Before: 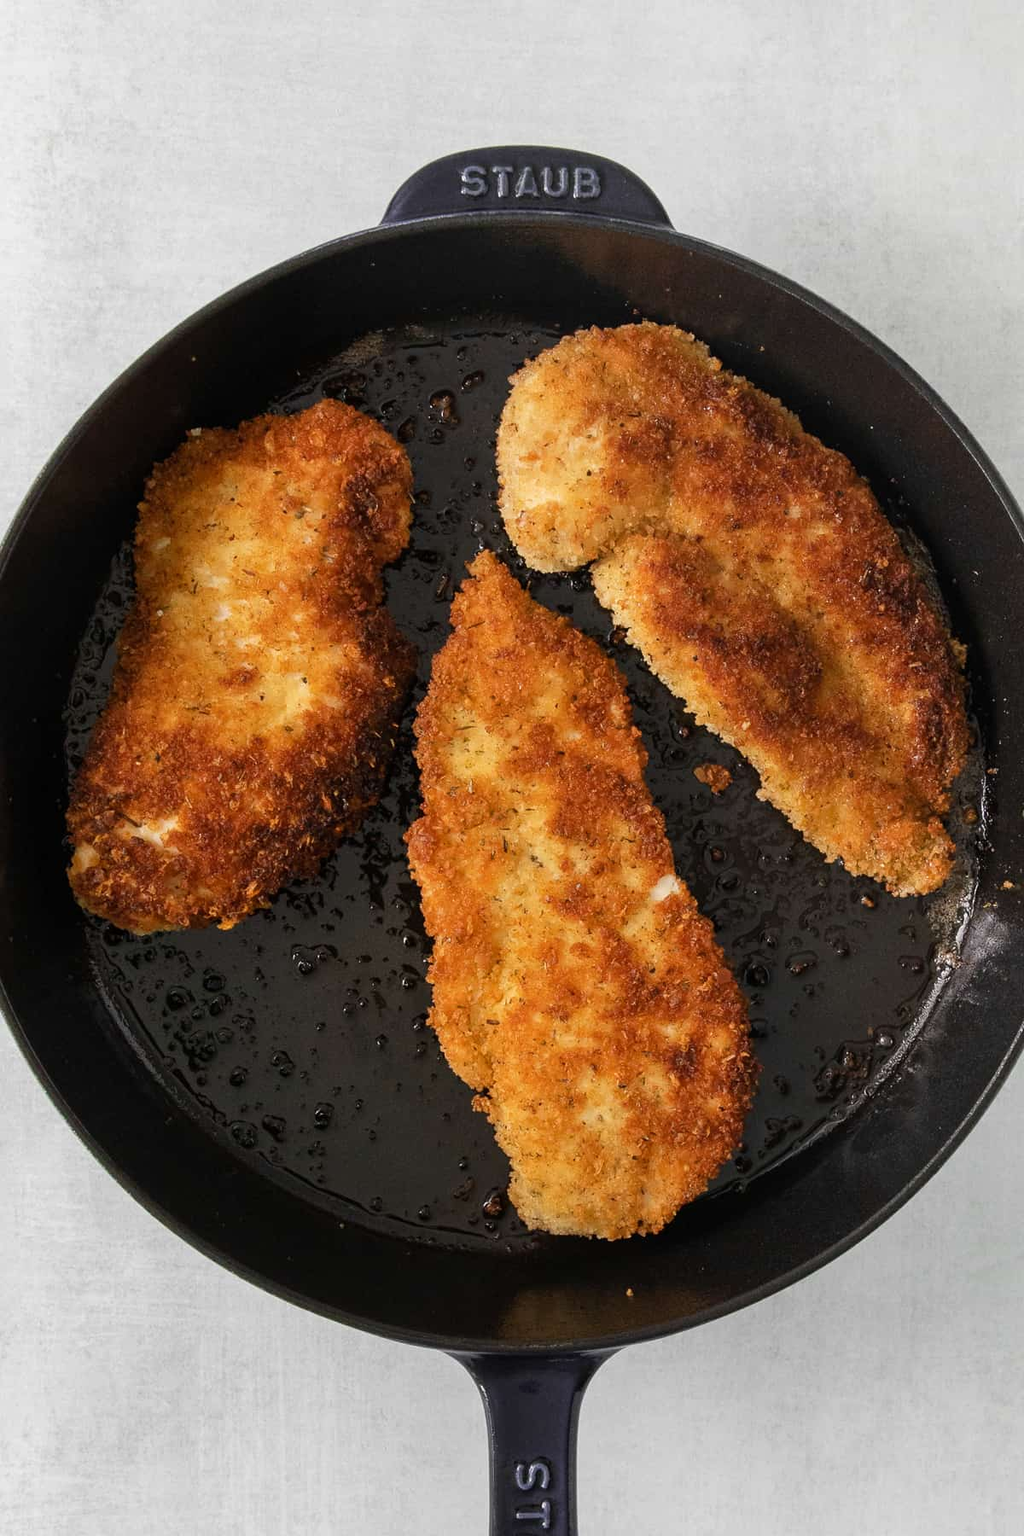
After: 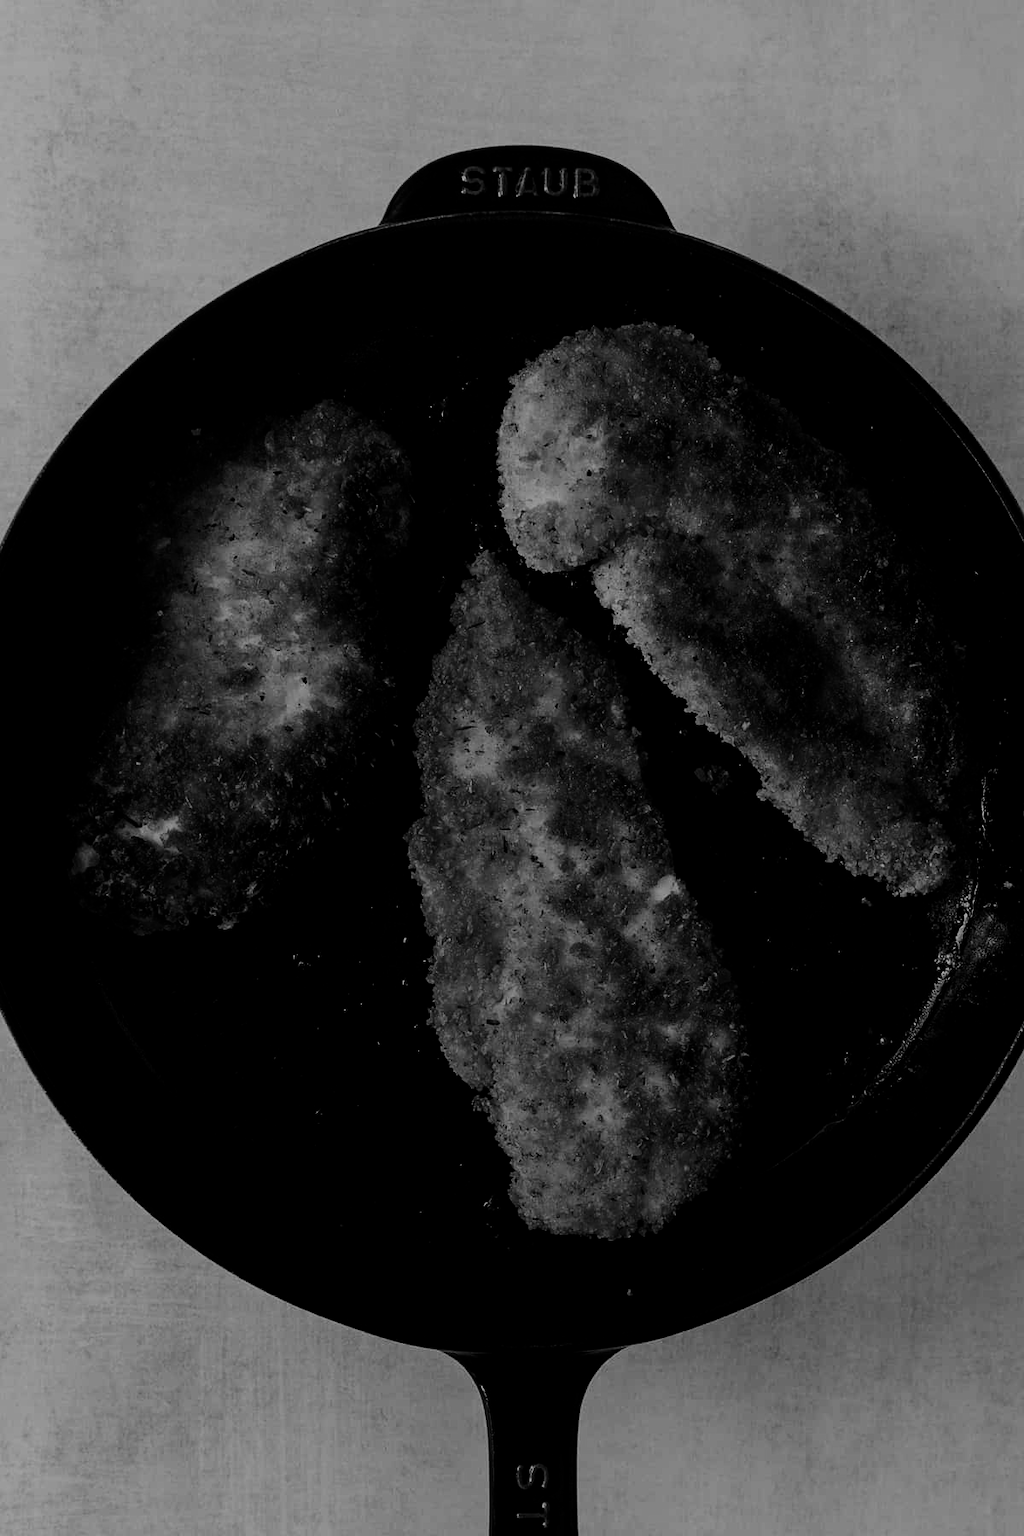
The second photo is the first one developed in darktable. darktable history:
contrast brightness saturation: contrast 0.02, brightness -1, saturation -1
sigmoid: contrast 1.7, skew -0.2, preserve hue 0%, red attenuation 0.1, red rotation 0.035, green attenuation 0.1, green rotation -0.017, blue attenuation 0.15, blue rotation -0.052, base primaries Rec2020
haze removal: compatibility mode true, adaptive false
